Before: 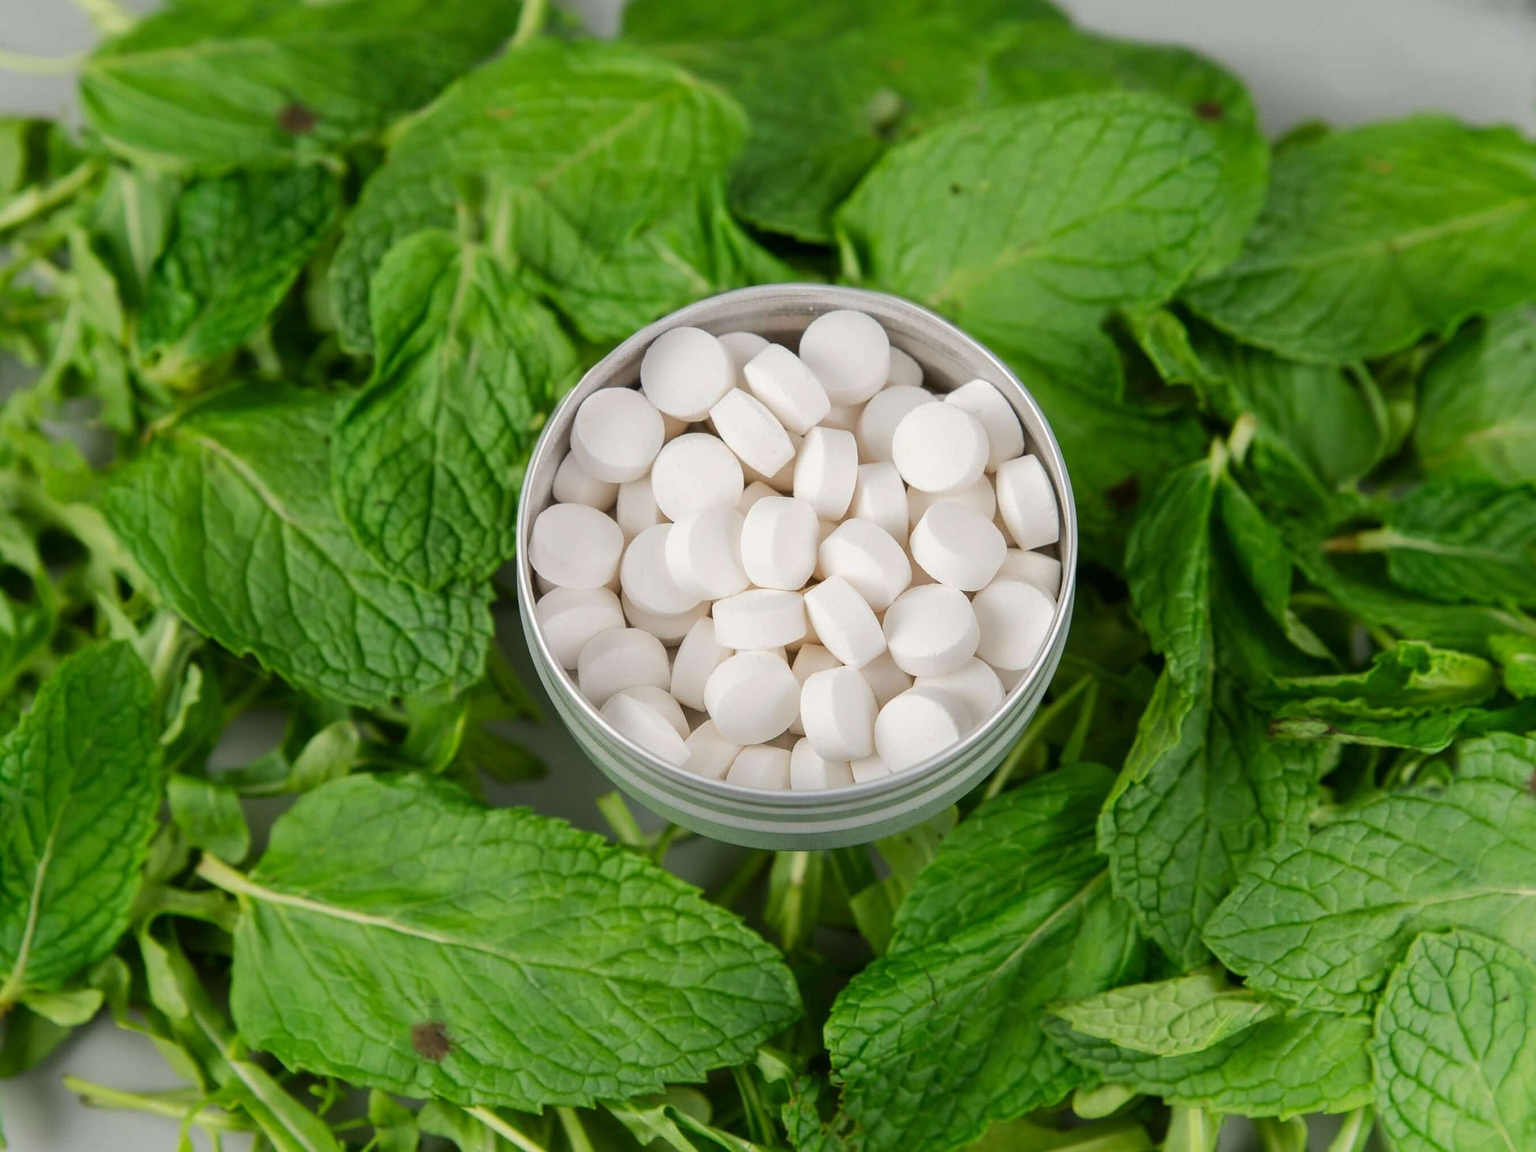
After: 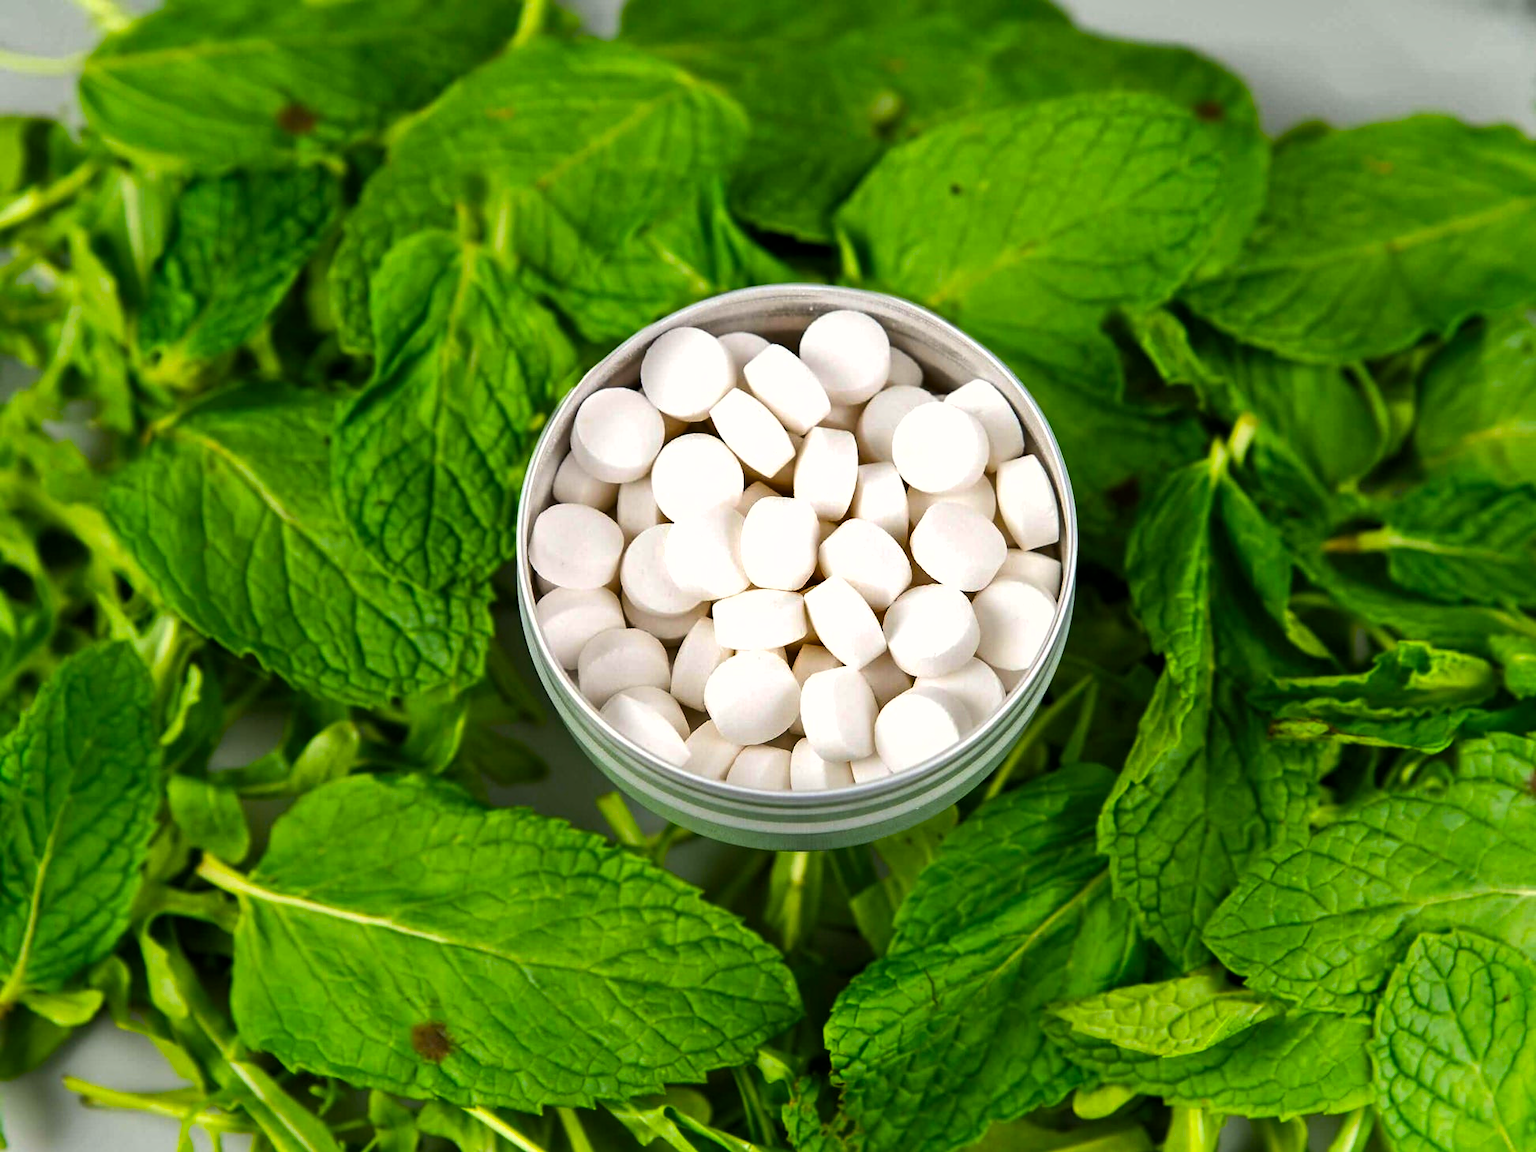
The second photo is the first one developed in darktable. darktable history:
contrast equalizer: y [[0.5, 0.504, 0.515, 0.527, 0.535, 0.534], [0.5 ×6], [0.491, 0.387, 0.179, 0.068, 0.068, 0.068], [0 ×5, 0.023], [0 ×6]]
color balance rgb: linear chroma grading › global chroma 9%, perceptual saturation grading › global saturation 36%, perceptual brilliance grading › global brilliance 15%, perceptual brilliance grading › shadows -35%, global vibrance 15%
shadows and highlights: low approximation 0.01, soften with gaussian
